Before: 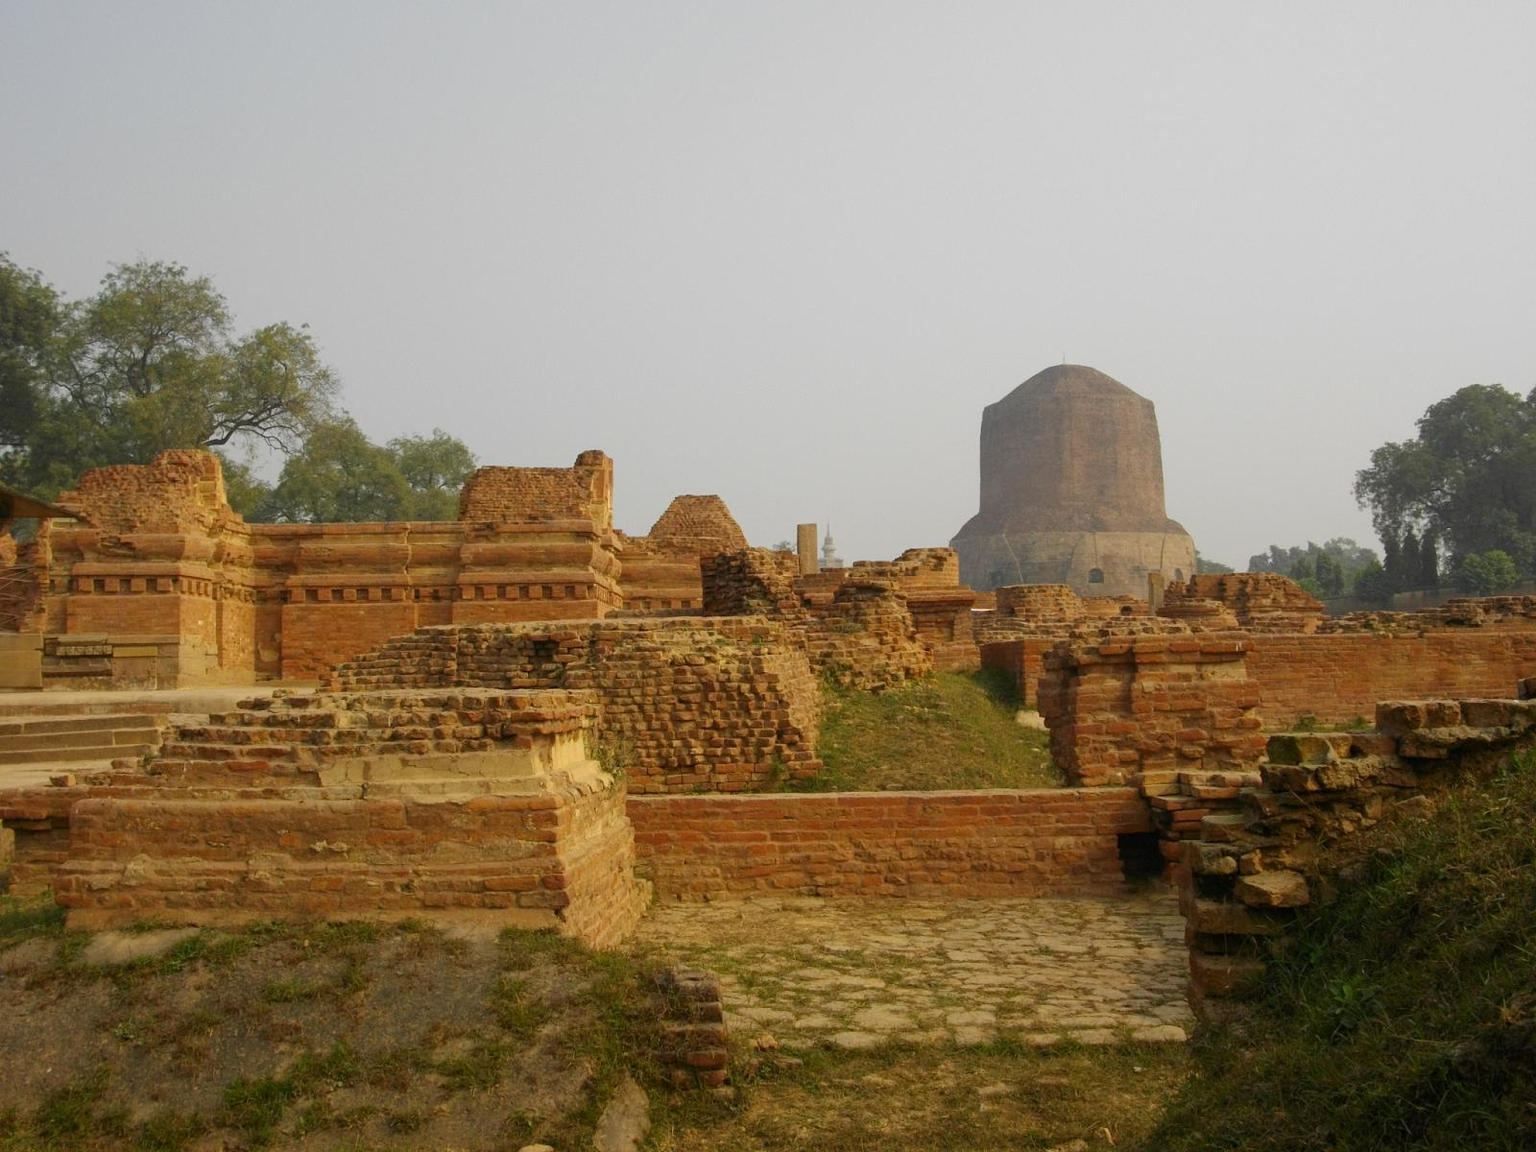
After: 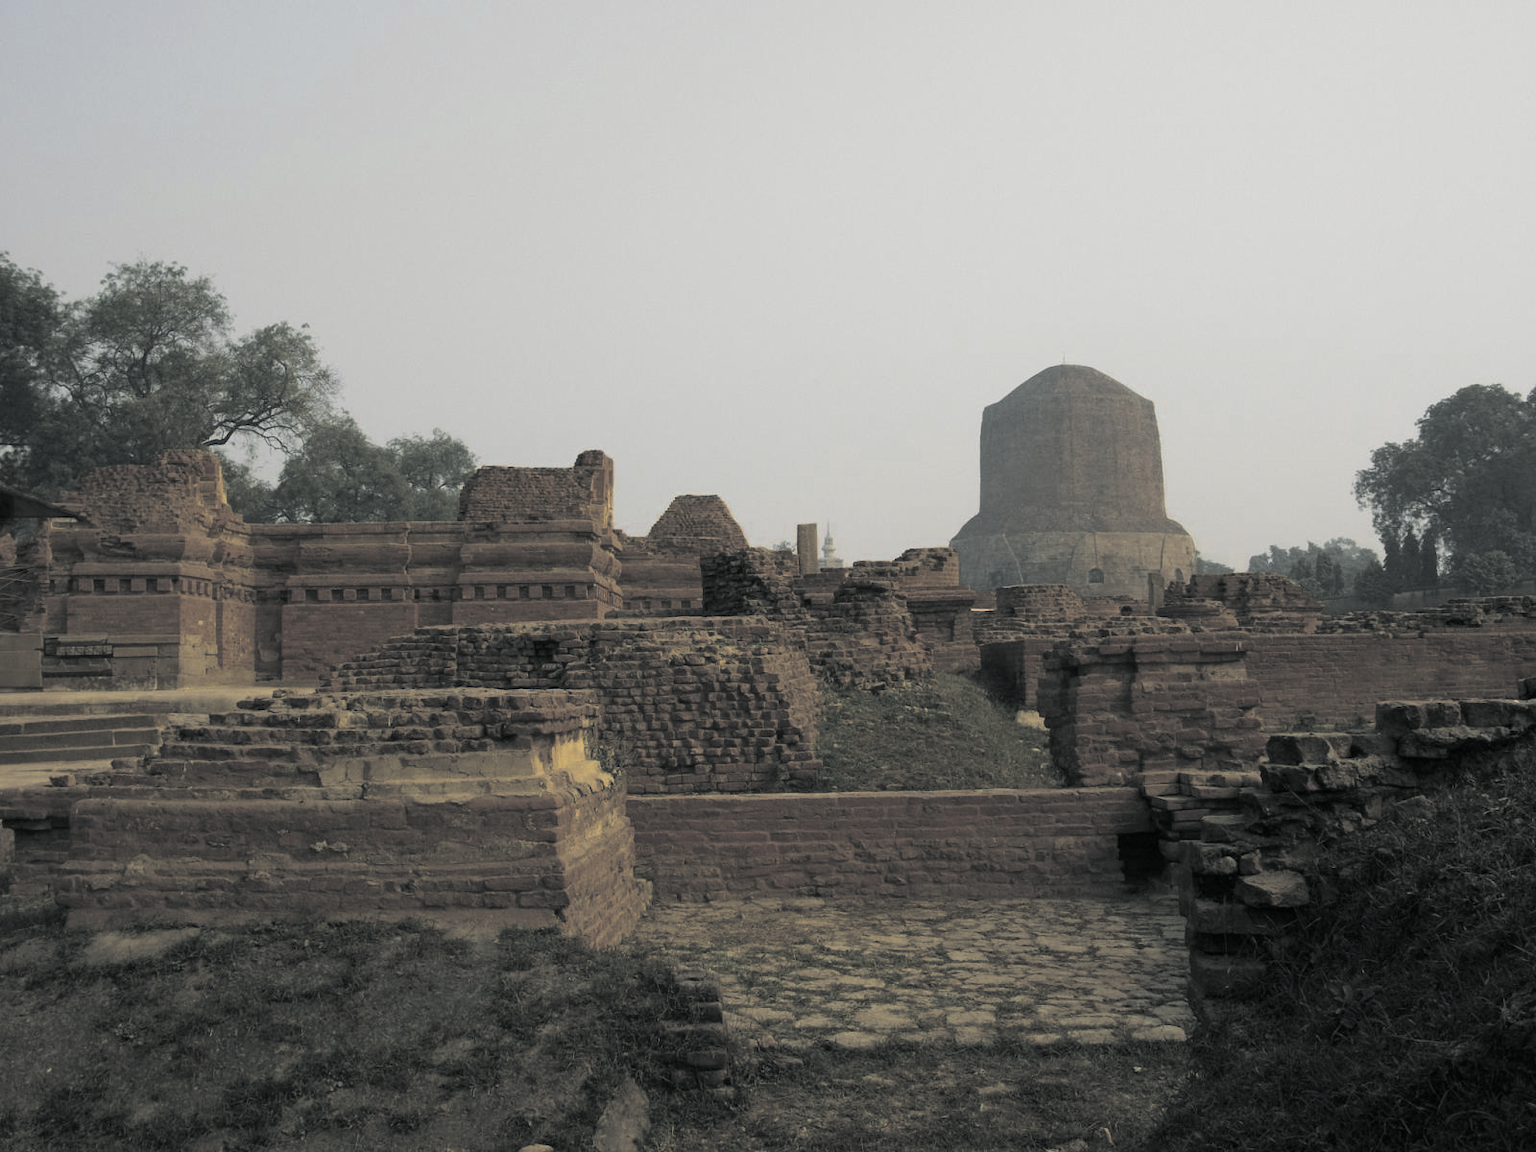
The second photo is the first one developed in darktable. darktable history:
split-toning: shadows › hue 190.8°, shadows › saturation 0.05, highlights › hue 54°, highlights › saturation 0.05, compress 0%
color zones: curves: ch0 [(0.11, 0.396) (0.195, 0.36) (0.25, 0.5) (0.303, 0.412) (0.357, 0.544) (0.75, 0.5) (0.967, 0.328)]; ch1 [(0, 0.468) (0.112, 0.512) (0.202, 0.6) (0.25, 0.5) (0.307, 0.352) (0.357, 0.544) (0.75, 0.5) (0.963, 0.524)]
contrast brightness saturation: contrast 0.1, brightness 0.02, saturation 0.02
